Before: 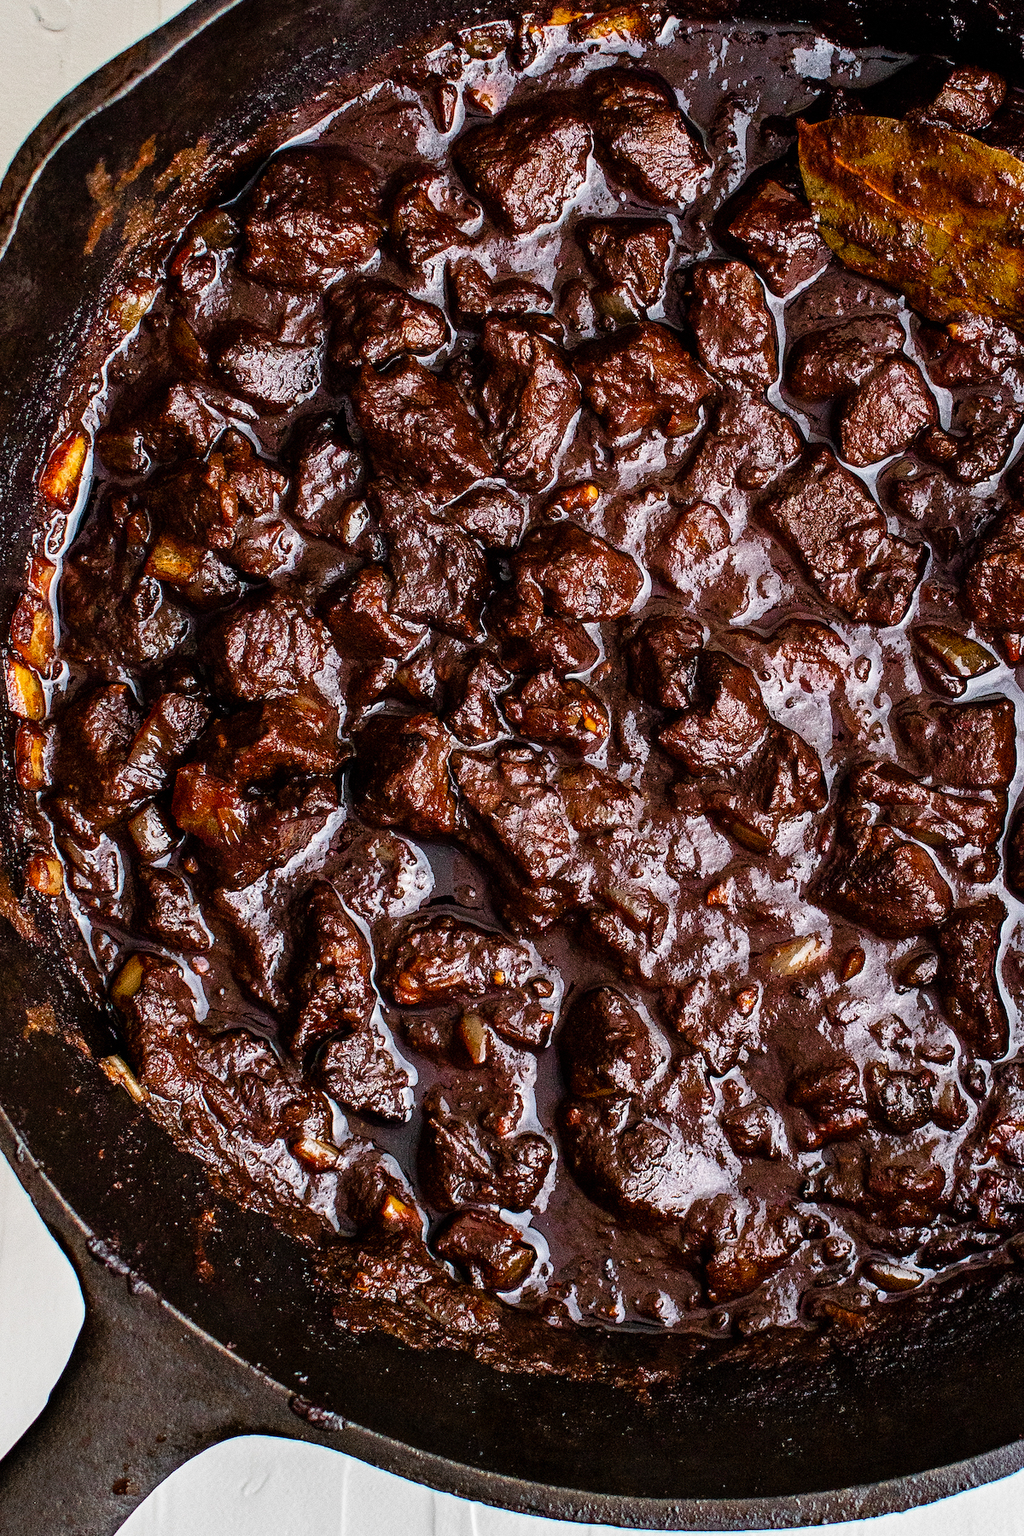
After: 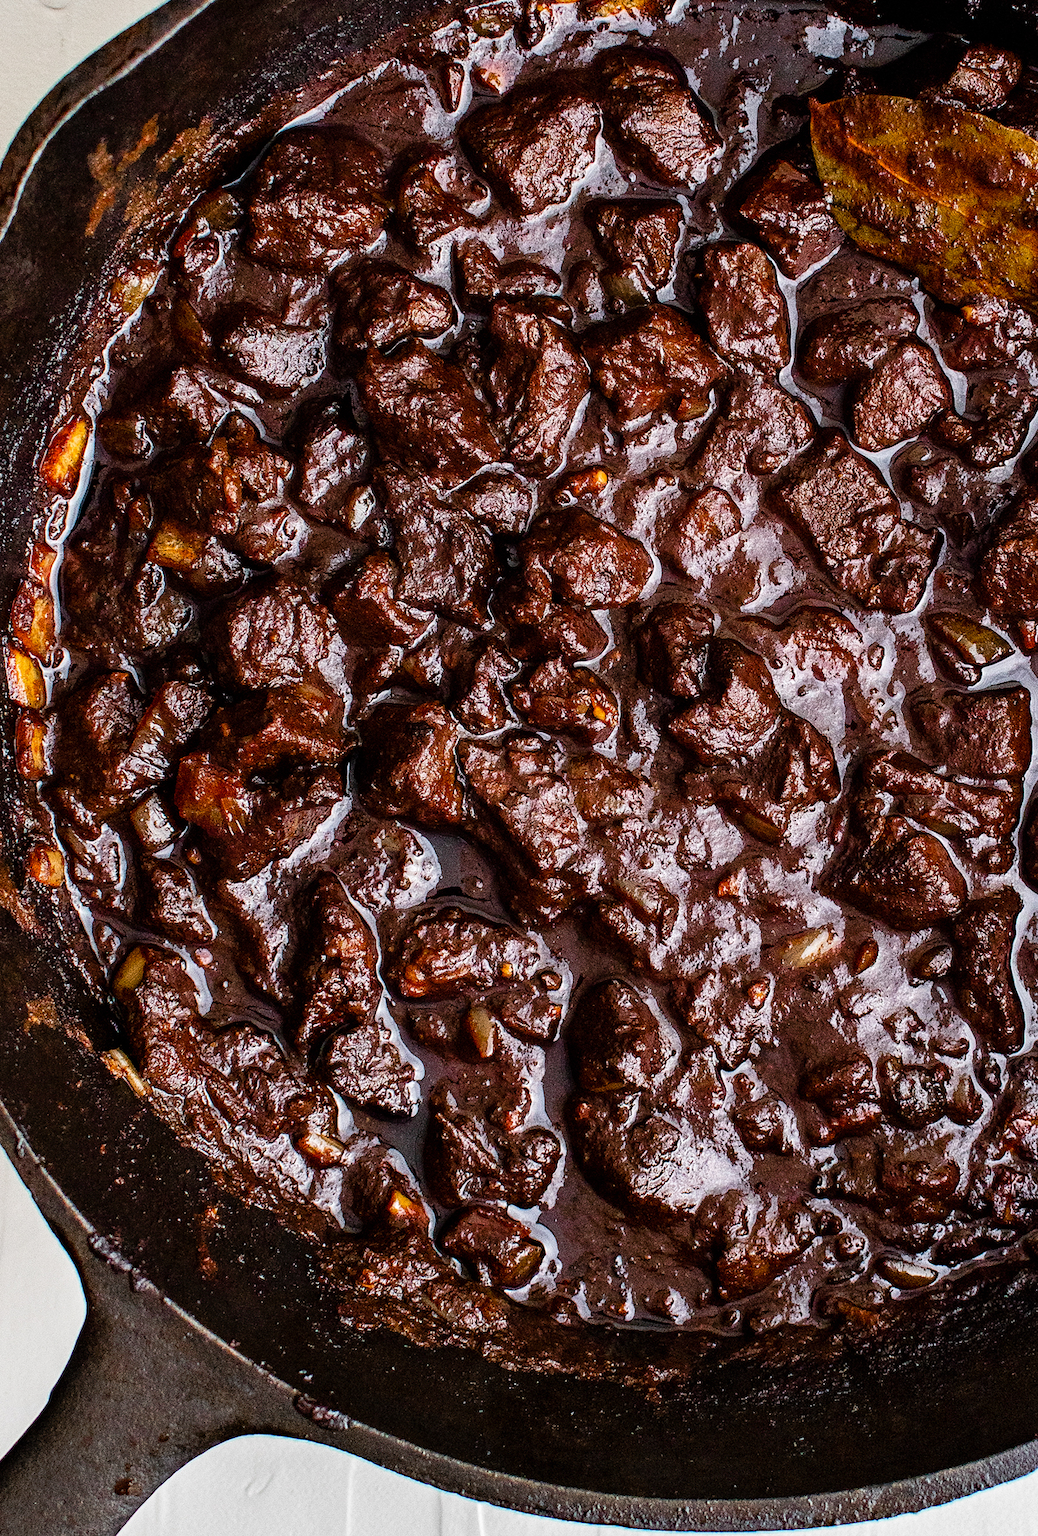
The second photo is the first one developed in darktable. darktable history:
crop: top 1.472%, right 0.069%
